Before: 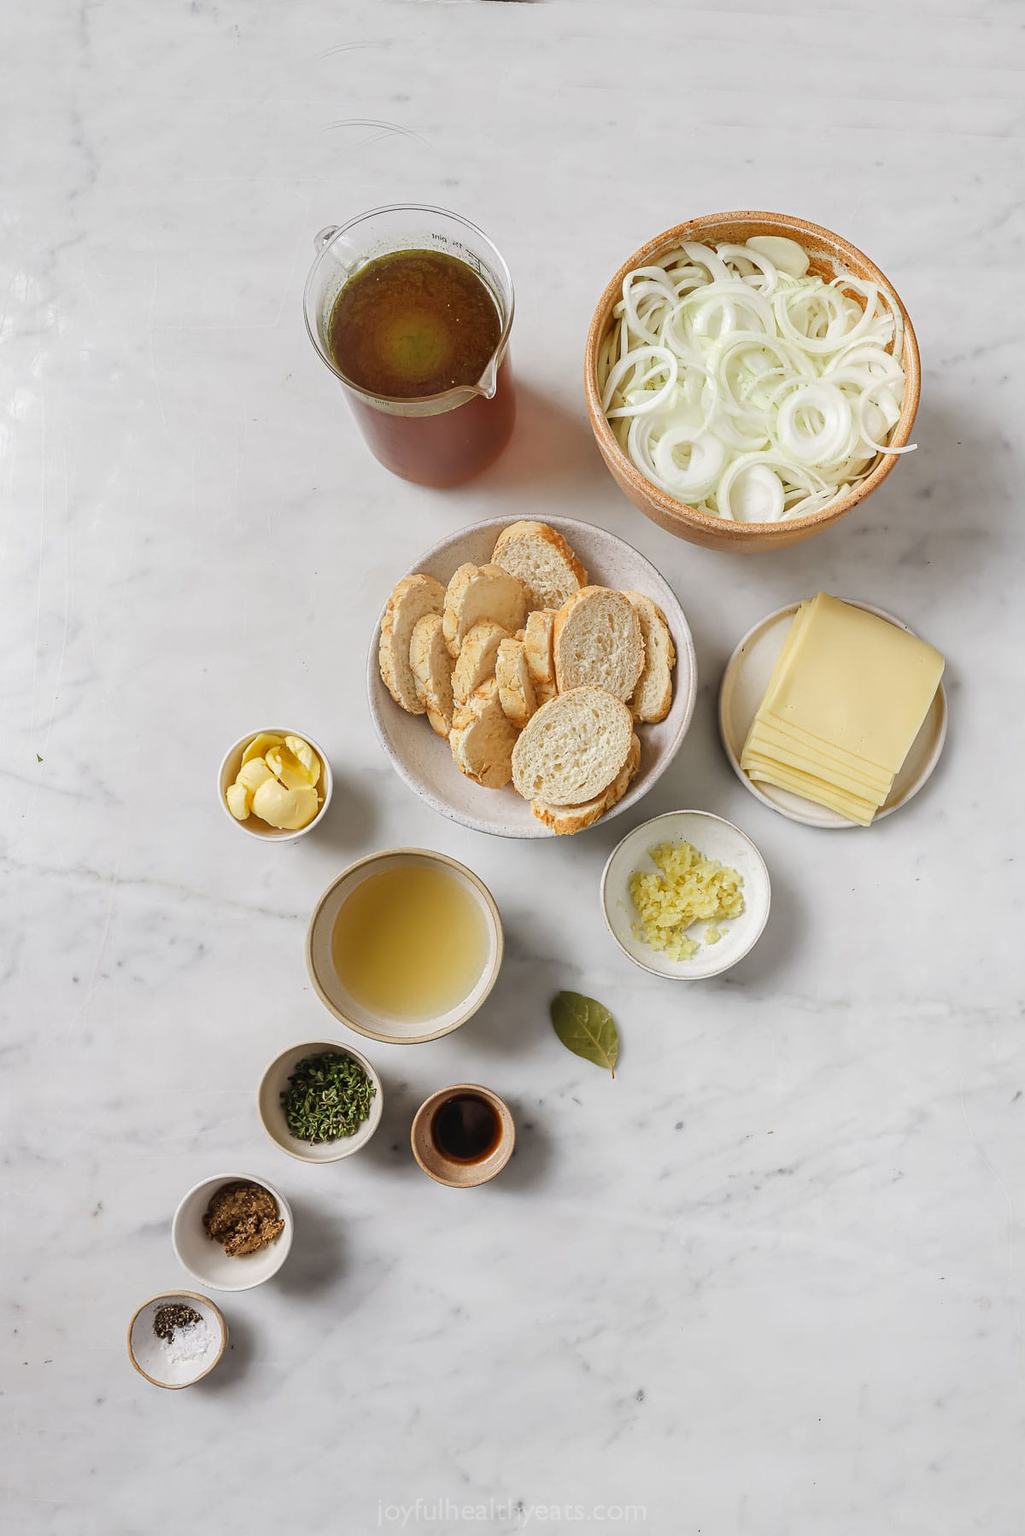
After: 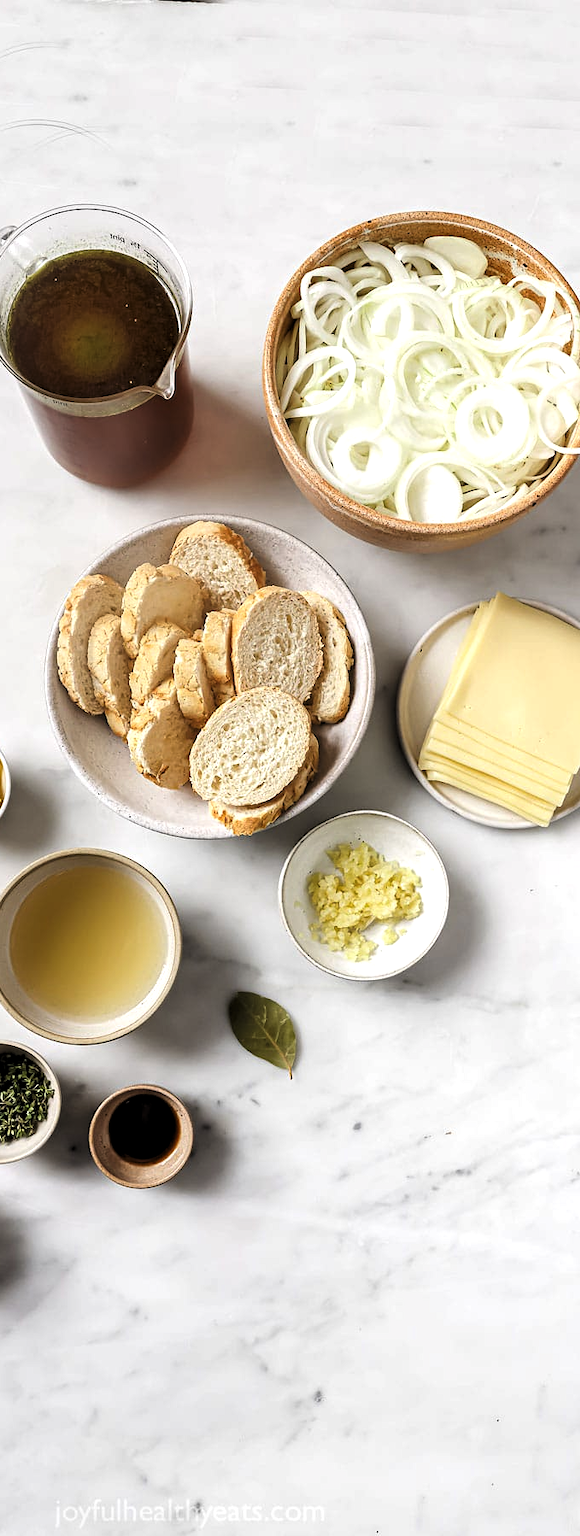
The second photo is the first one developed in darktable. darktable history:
crop: left 31.458%, top 0%, right 11.876%
levels: levels [0.129, 0.519, 0.867]
